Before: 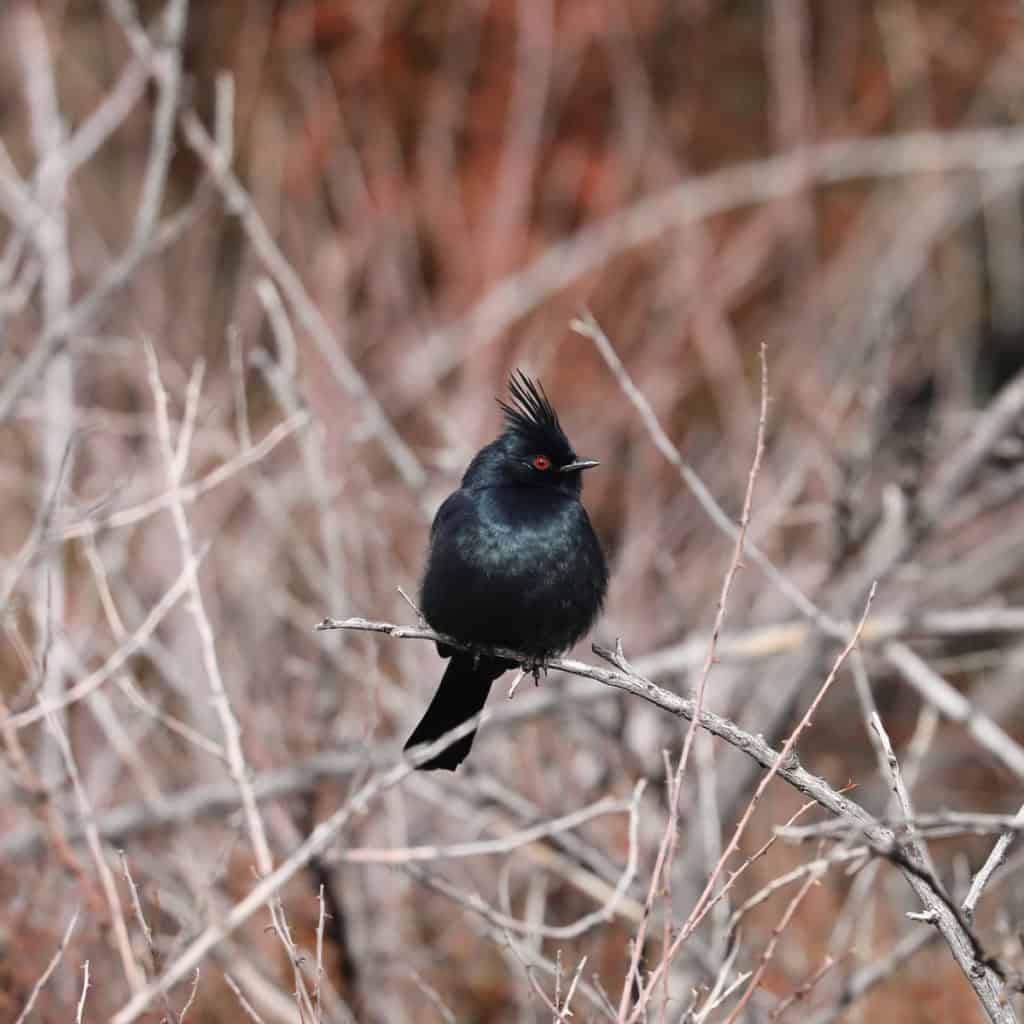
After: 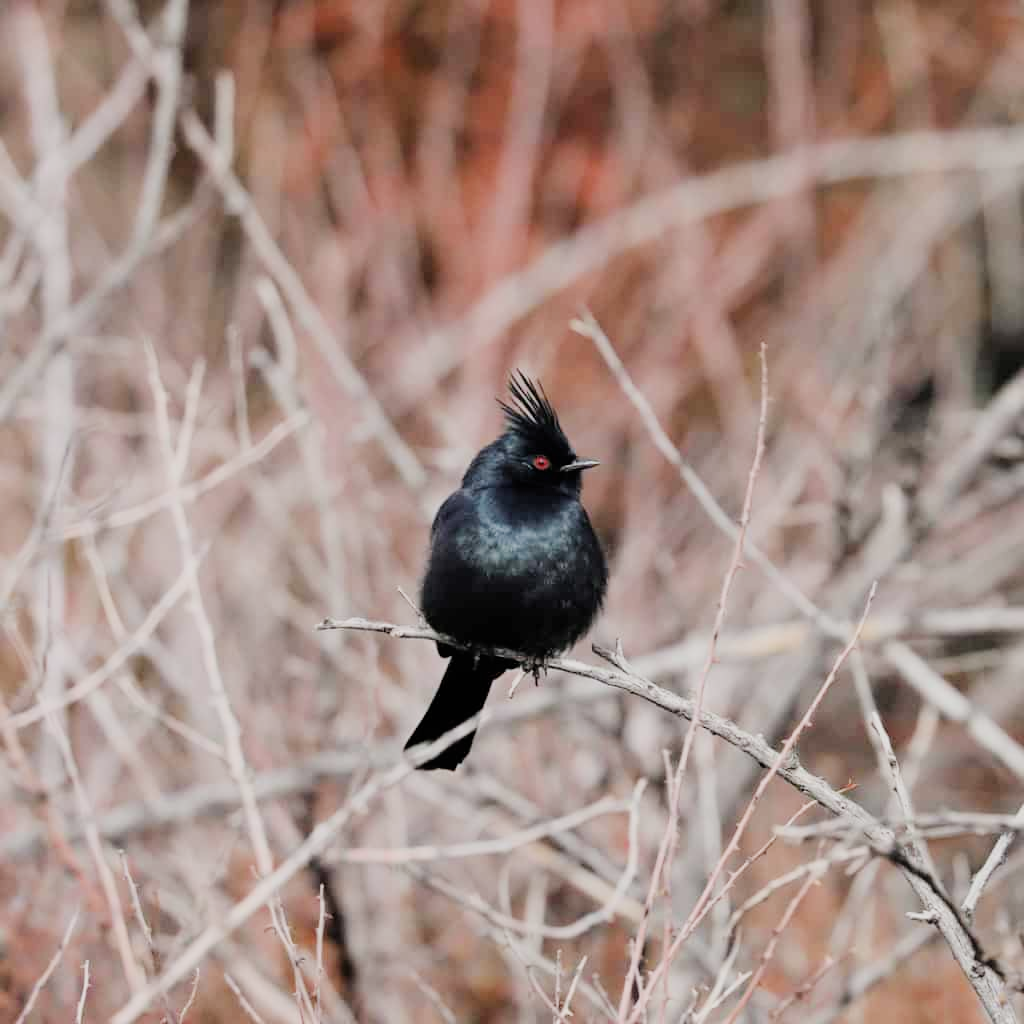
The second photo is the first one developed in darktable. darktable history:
filmic rgb: black relative exposure -6.98 EV, white relative exposure 5.69 EV, hardness 2.86
exposure: black level correction 0, exposure 0.69 EV, compensate exposure bias true, compensate highlight preservation false
